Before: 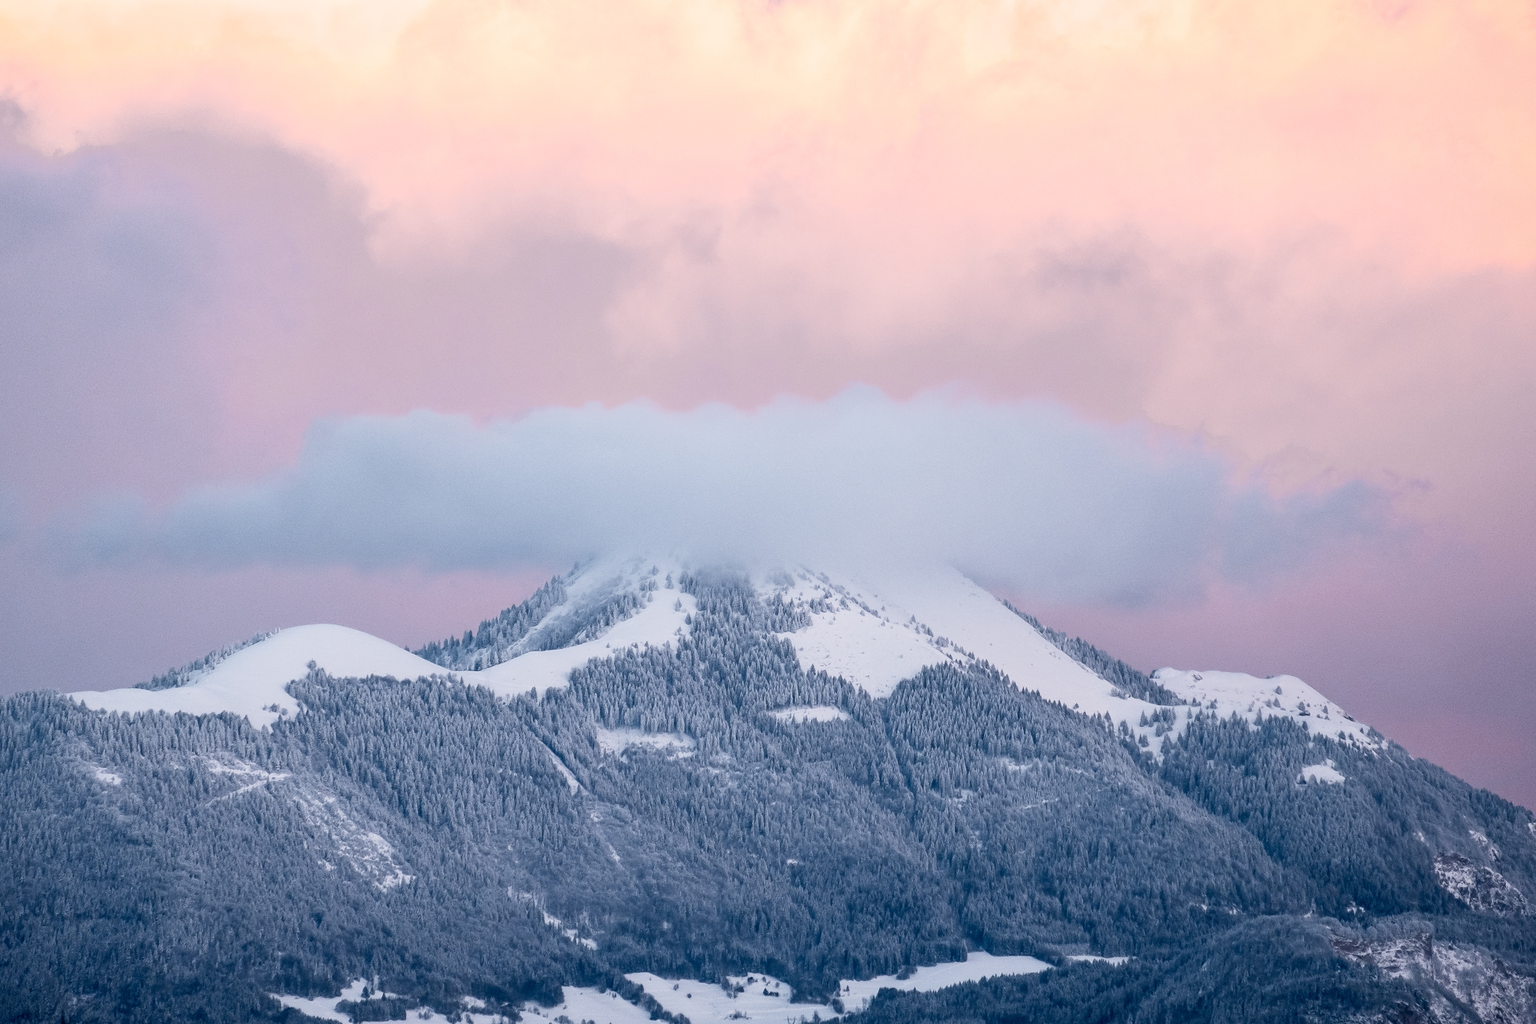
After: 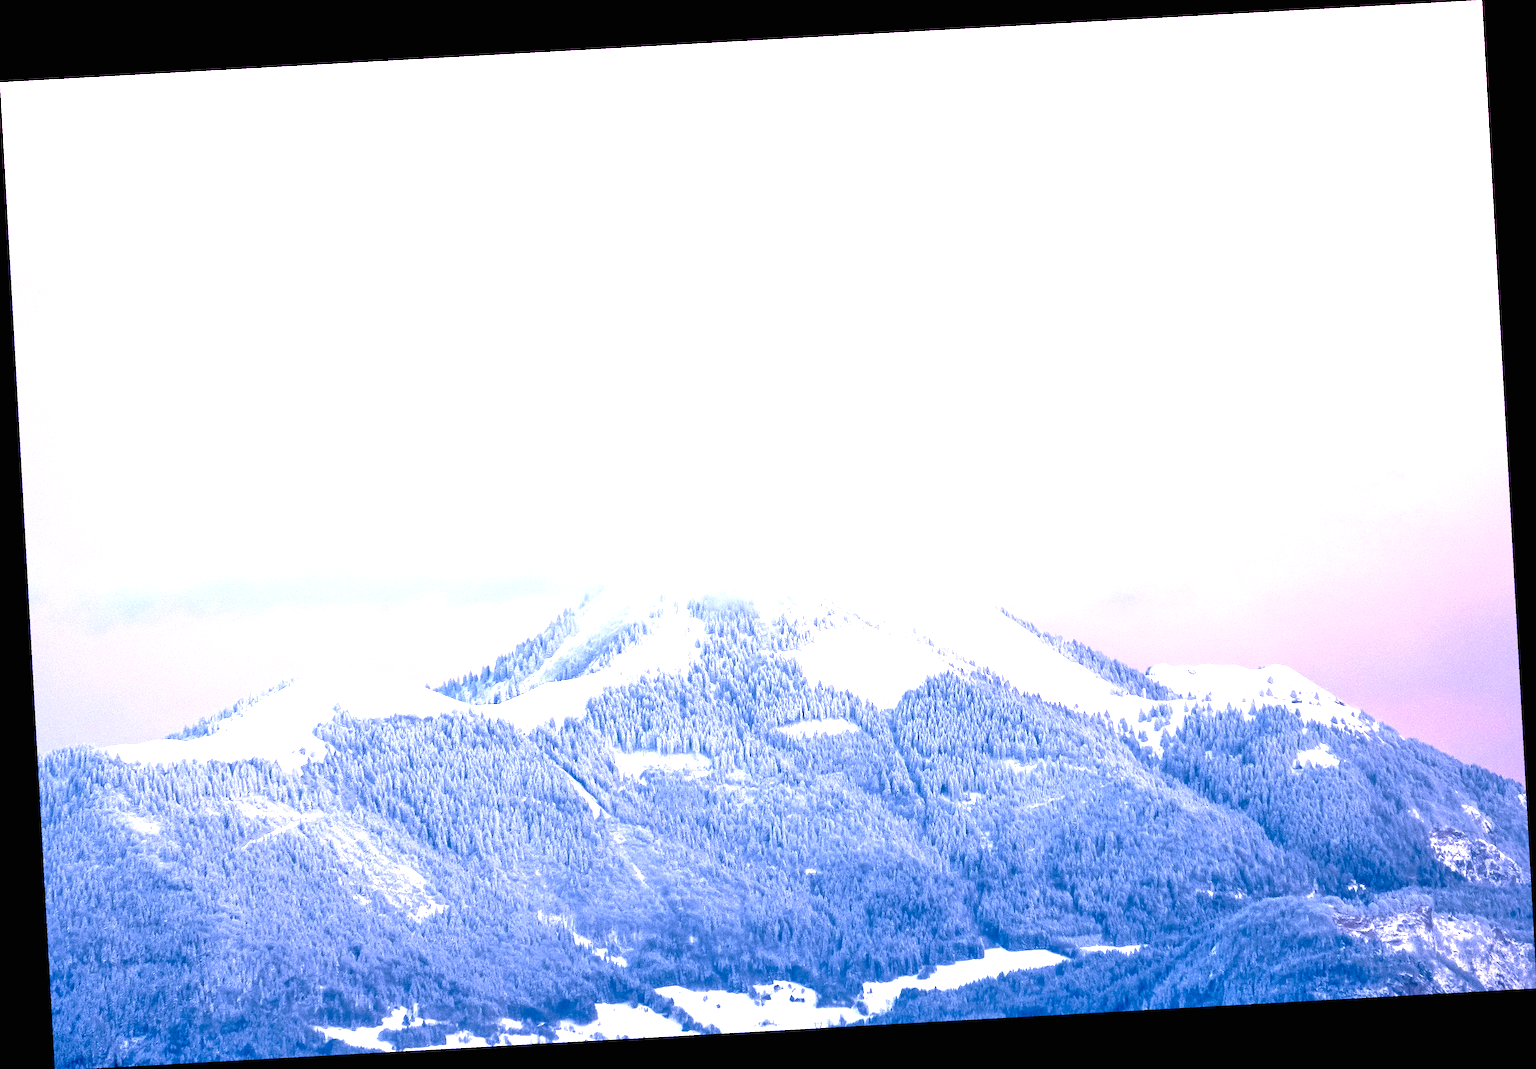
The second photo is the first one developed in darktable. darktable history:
exposure: black level correction 0, exposure 1.6 EV, compensate exposure bias true, compensate highlight preservation false
white balance: red 0.976, blue 1.04
rotate and perspective: rotation -3.18°, automatic cropping off
tone equalizer: -7 EV 0.15 EV, -6 EV 0.6 EV, -5 EV 1.15 EV, -4 EV 1.33 EV, -3 EV 1.15 EV, -2 EV 0.6 EV, -1 EV 0.15 EV, mask exposure compensation -0.5 EV
color correction: highlights a* 15.03, highlights b* -25.07
